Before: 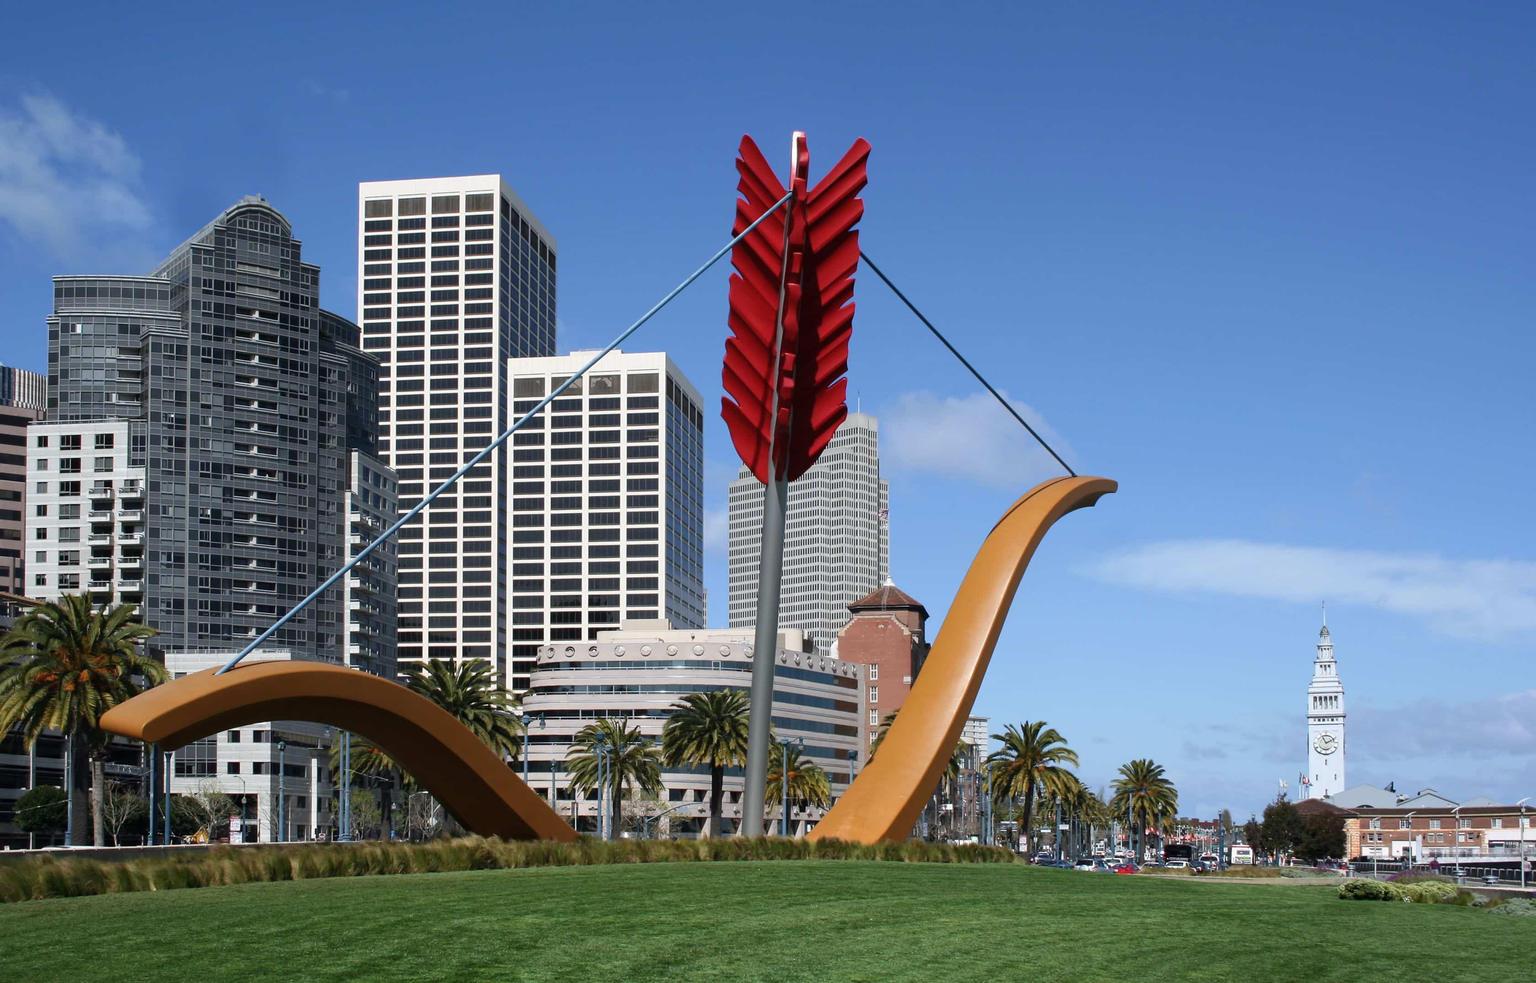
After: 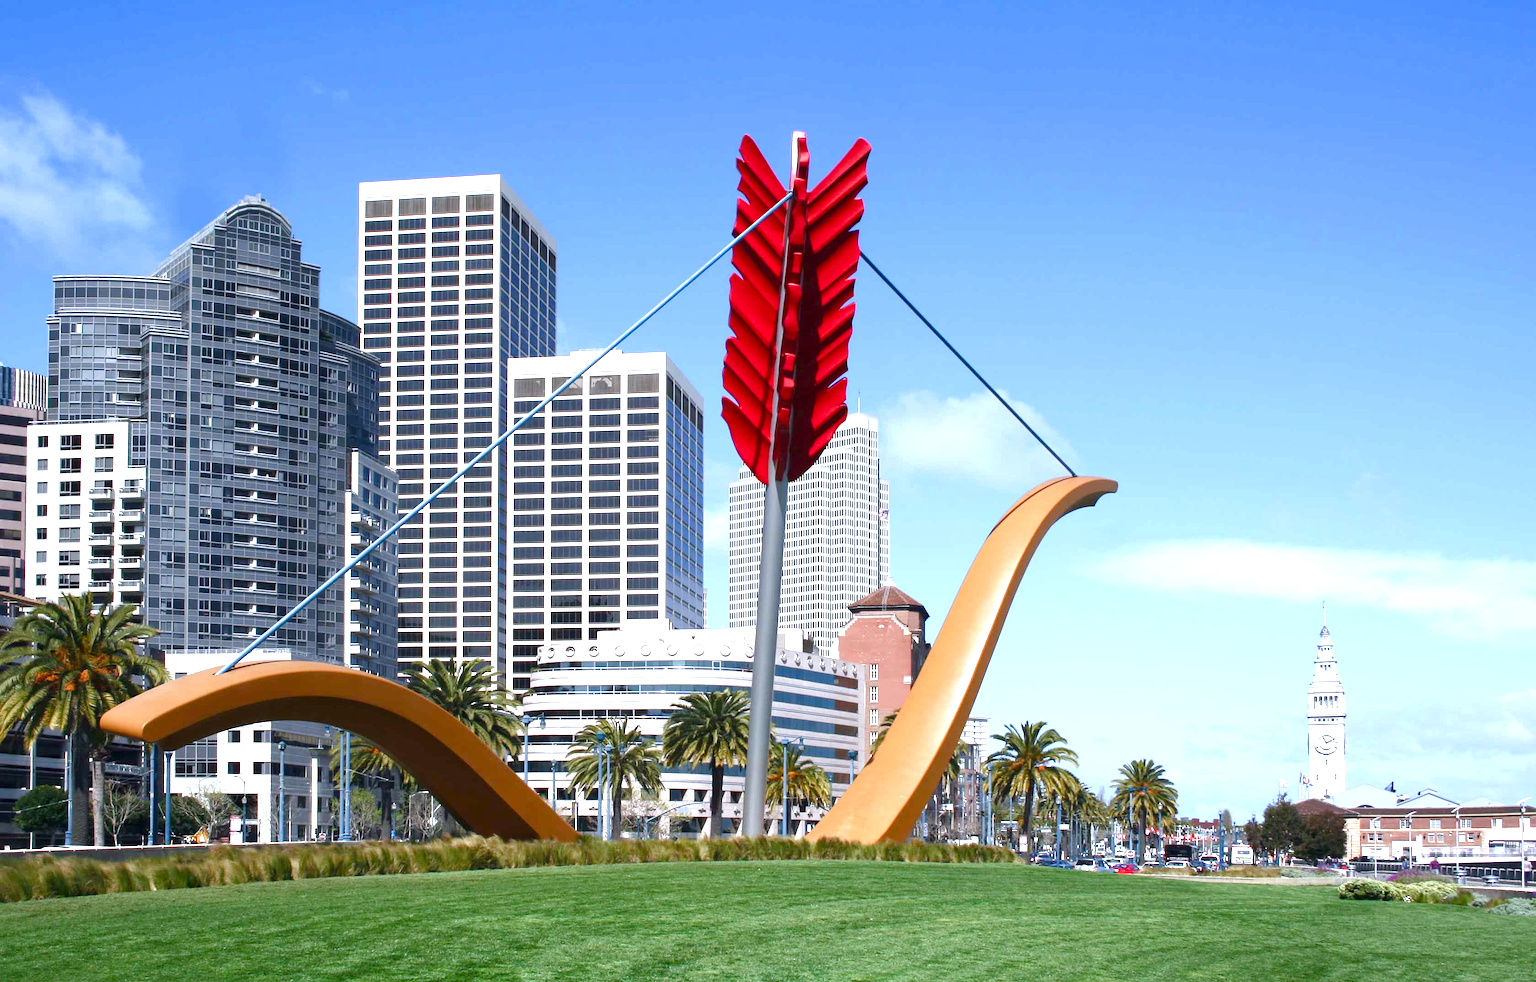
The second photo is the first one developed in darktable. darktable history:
exposure: black level correction 0, exposure 0.7 EV, compensate exposure bias true, compensate highlight preservation false
color balance rgb: perceptual saturation grading › global saturation 20%, perceptual saturation grading › highlights -50%, perceptual saturation grading › shadows 30%, perceptual brilliance grading › global brilliance 10%, perceptual brilliance grading › shadows 15%
color calibration: illuminant as shot in camera, x 0.358, y 0.373, temperature 4628.91 K
